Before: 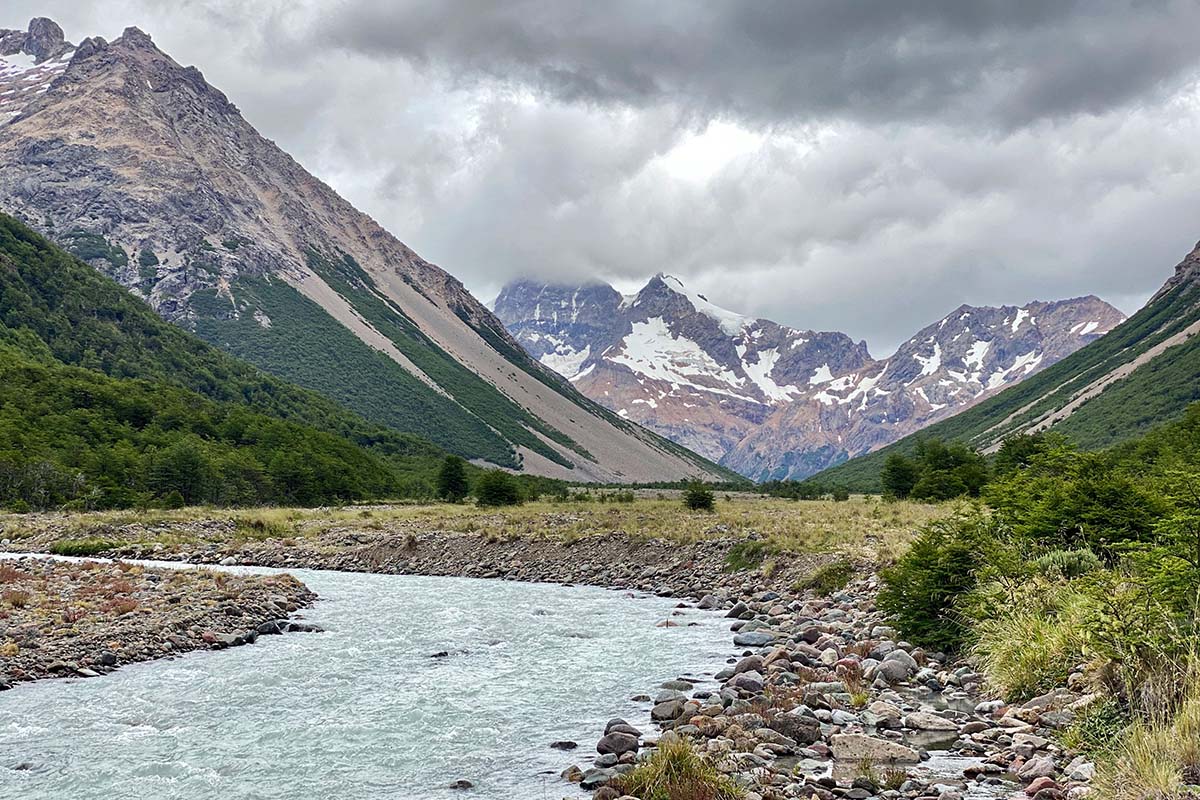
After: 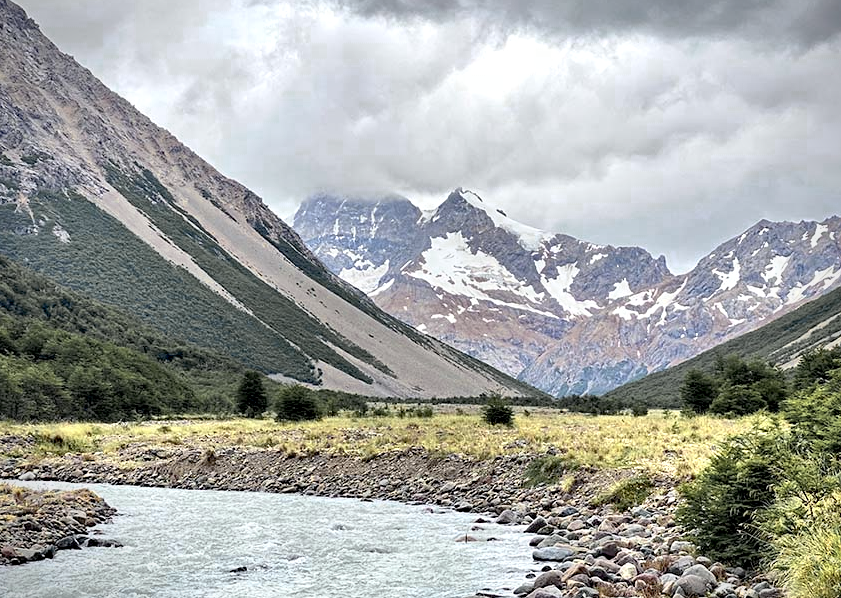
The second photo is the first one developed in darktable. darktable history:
vignetting: fall-off radius 60.87%, brightness -0.61, saturation 0.003
shadows and highlights: on, module defaults
crop and rotate: left 16.825%, top 10.658%, right 13.014%, bottom 14.475%
contrast equalizer: y [[0.524, 0.538, 0.547, 0.548, 0.538, 0.524], [0.5 ×6], [0.5 ×6], [0 ×6], [0 ×6]]
color zones: curves: ch0 [(0.004, 0.306) (0.107, 0.448) (0.252, 0.656) (0.41, 0.398) (0.595, 0.515) (0.768, 0.628)]; ch1 [(0.07, 0.323) (0.151, 0.452) (0.252, 0.608) (0.346, 0.221) (0.463, 0.189) (0.61, 0.368) (0.735, 0.395) (0.921, 0.412)]; ch2 [(0, 0.476) (0.132, 0.512) (0.243, 0.512) (0.397, 0.48) (0.522, 0.376) (0.634, 0.536) (0.761, 0.46)]
tone curve: curves: ch0 [(0, 0) (0.004, 0.001) (0.133, 0.132) (0.325, 0.395) (0.455, 0.565) (0.832, 0.925) (1, 1)], color space Lab, independent channels, preserve colors none
